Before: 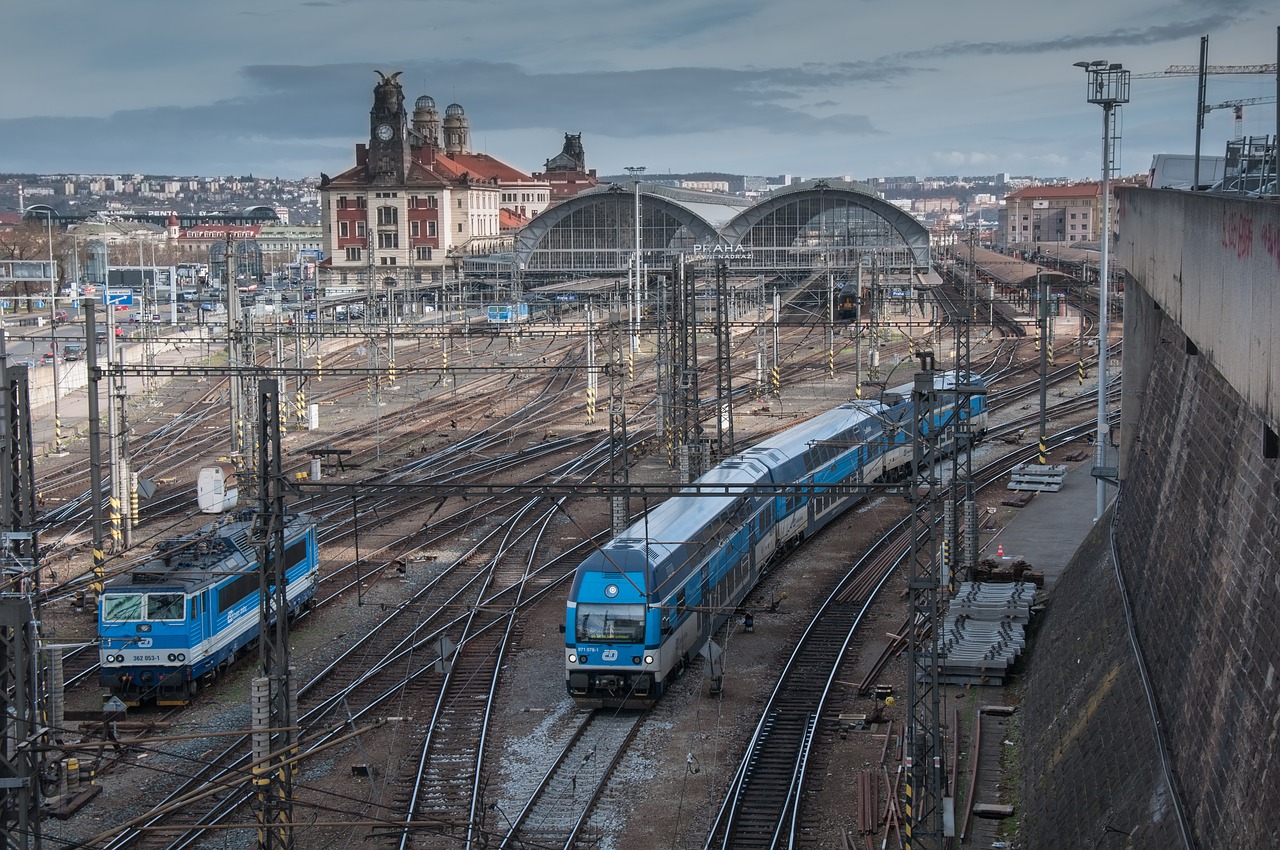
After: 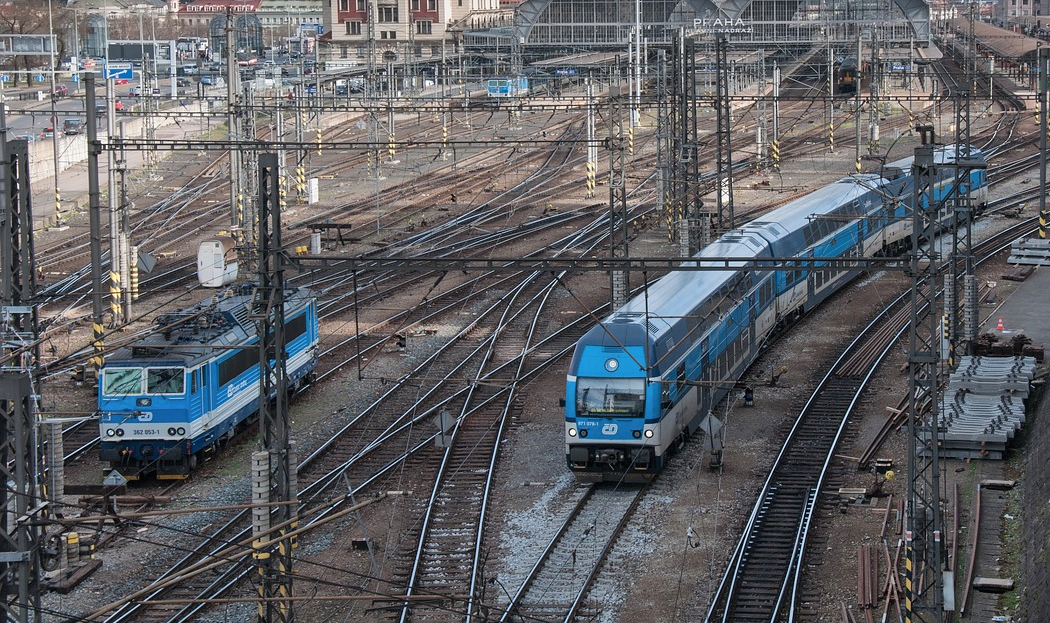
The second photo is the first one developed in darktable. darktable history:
shadows and highlights: soften with gaussian
crop: top 26.69%, right 17.965%
